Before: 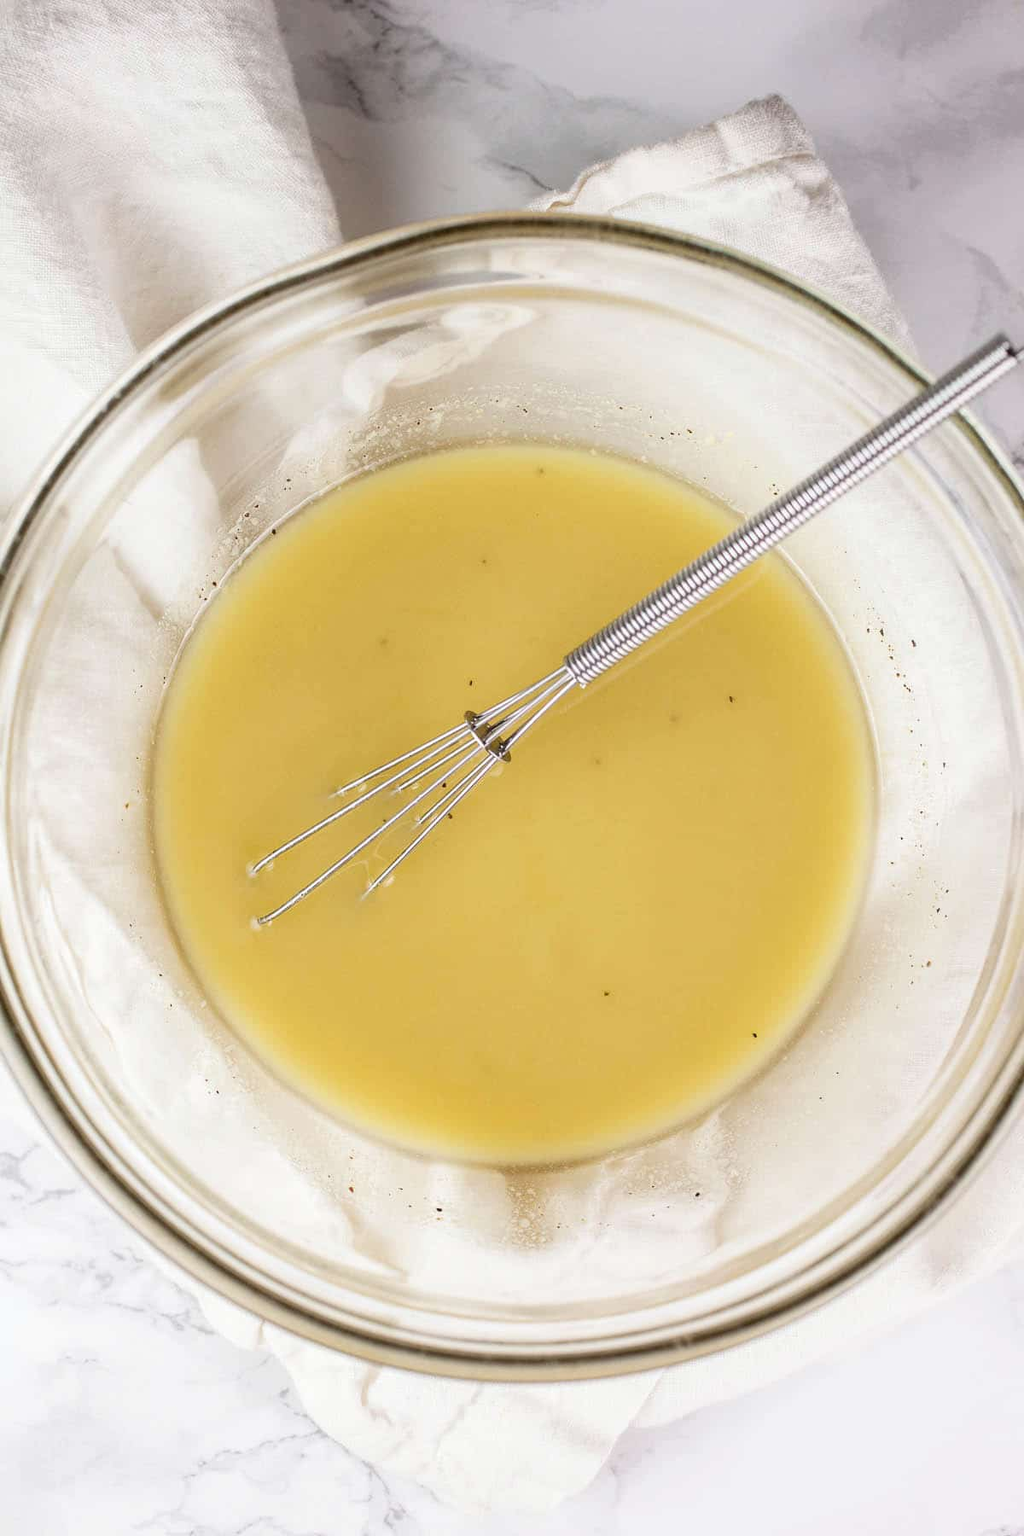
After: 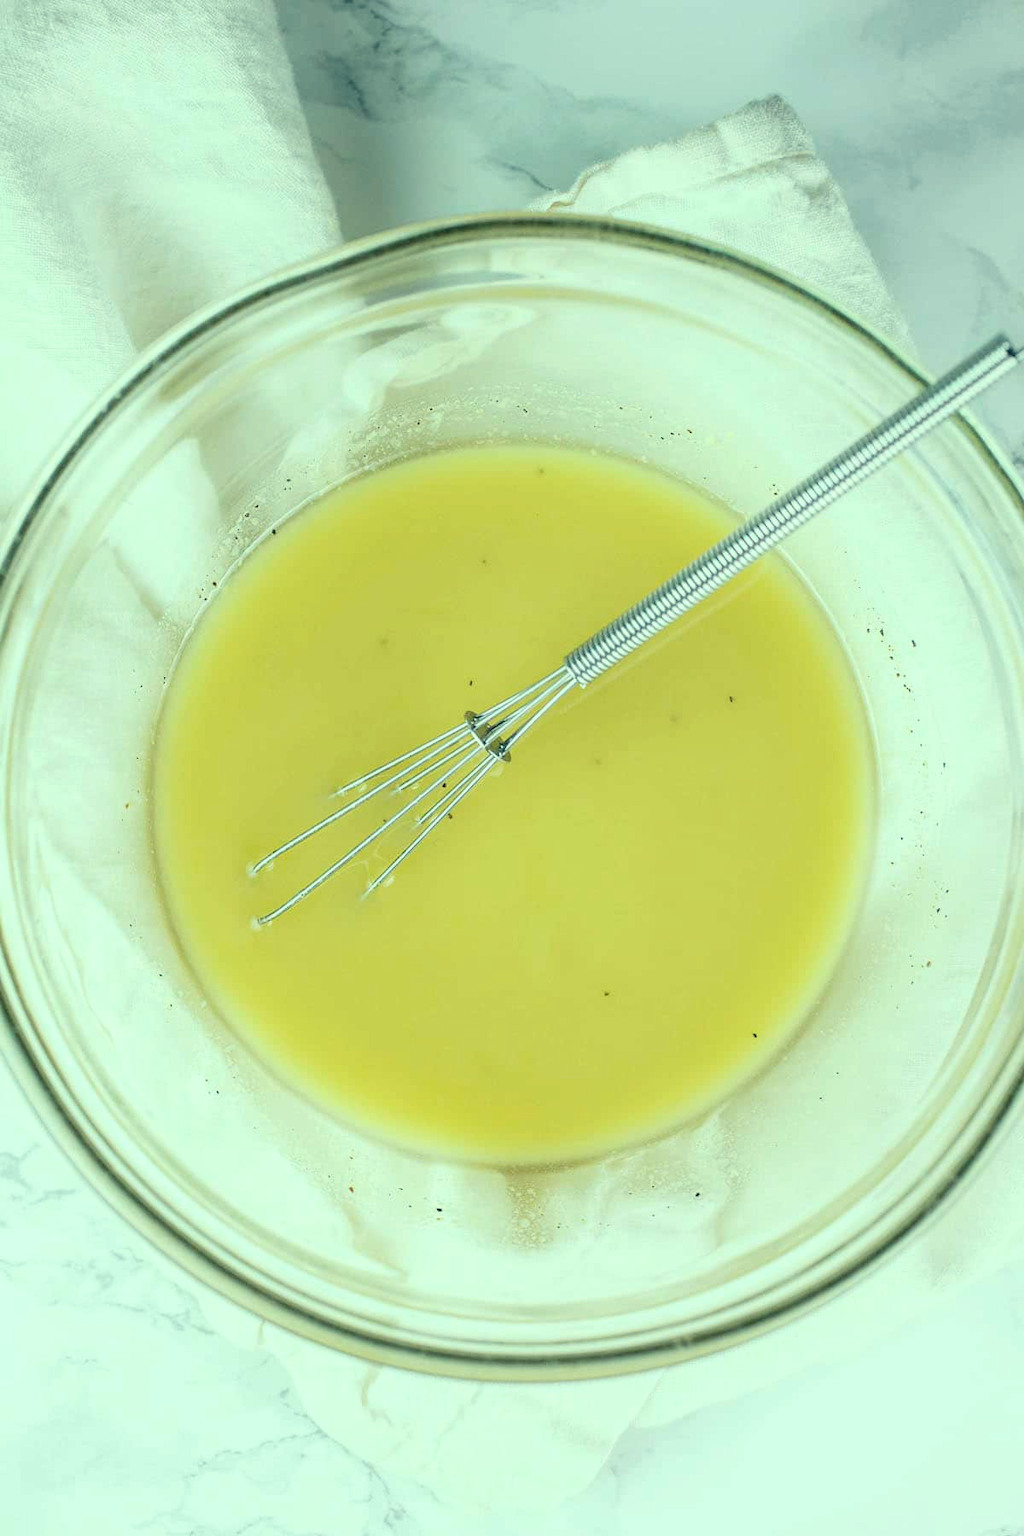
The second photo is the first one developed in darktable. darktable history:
contrast brightness saturation: brightness 0.15
color correction: highlights a* -20.08, highlights b* 9.8, shadows a* -20.4, shadows b* -10.76
